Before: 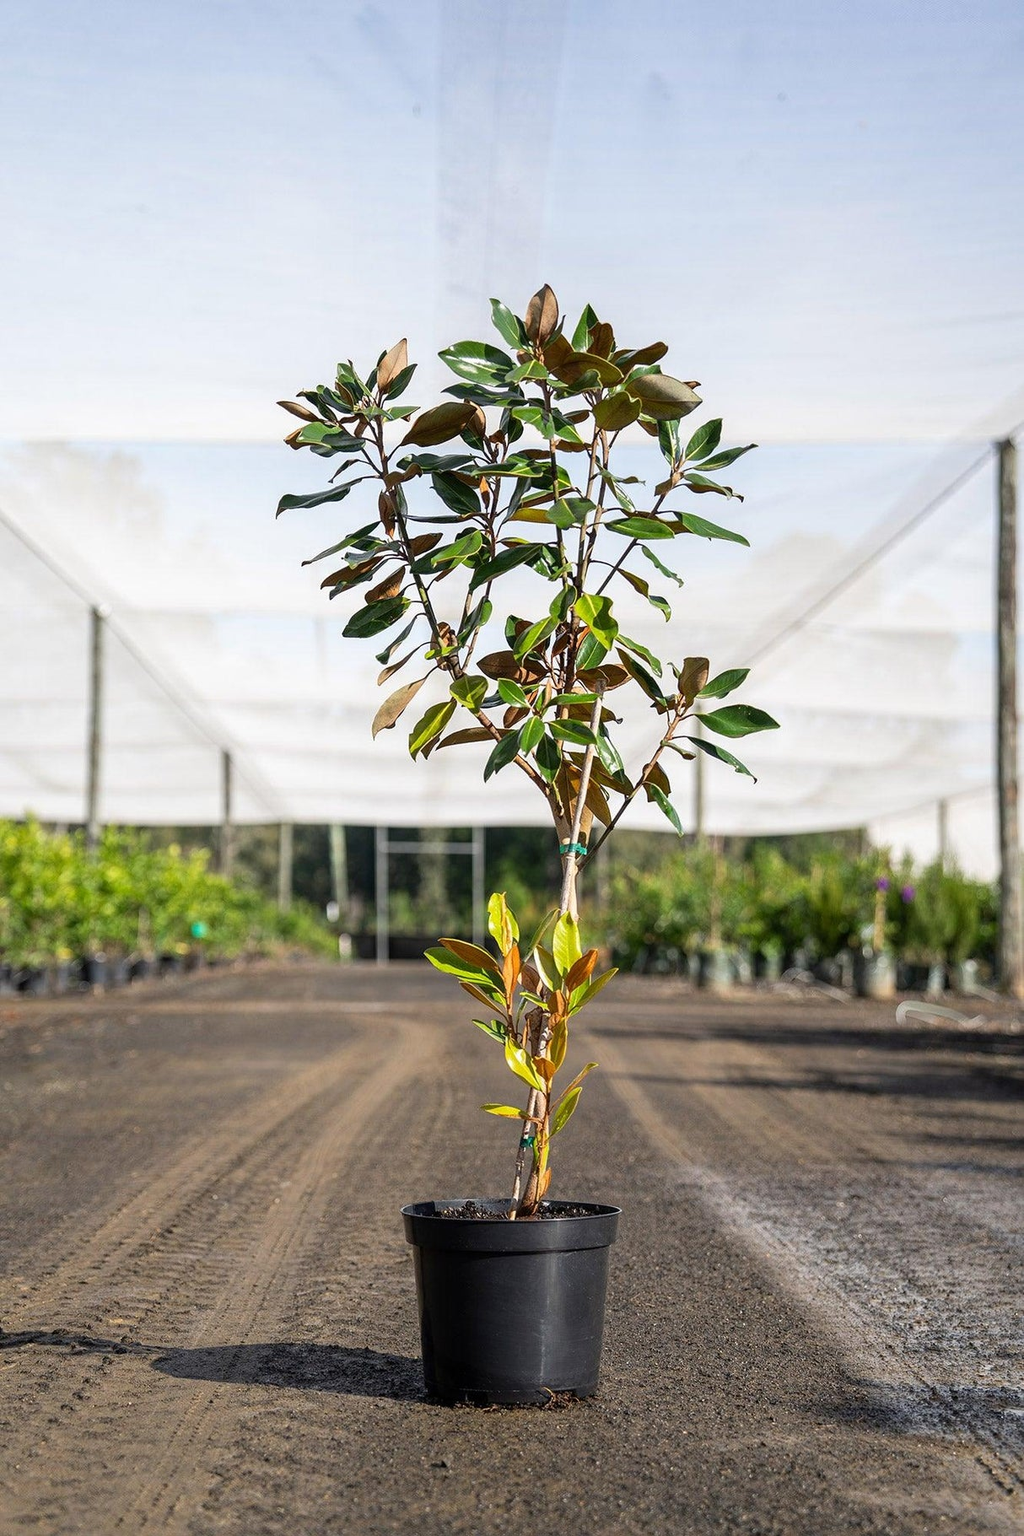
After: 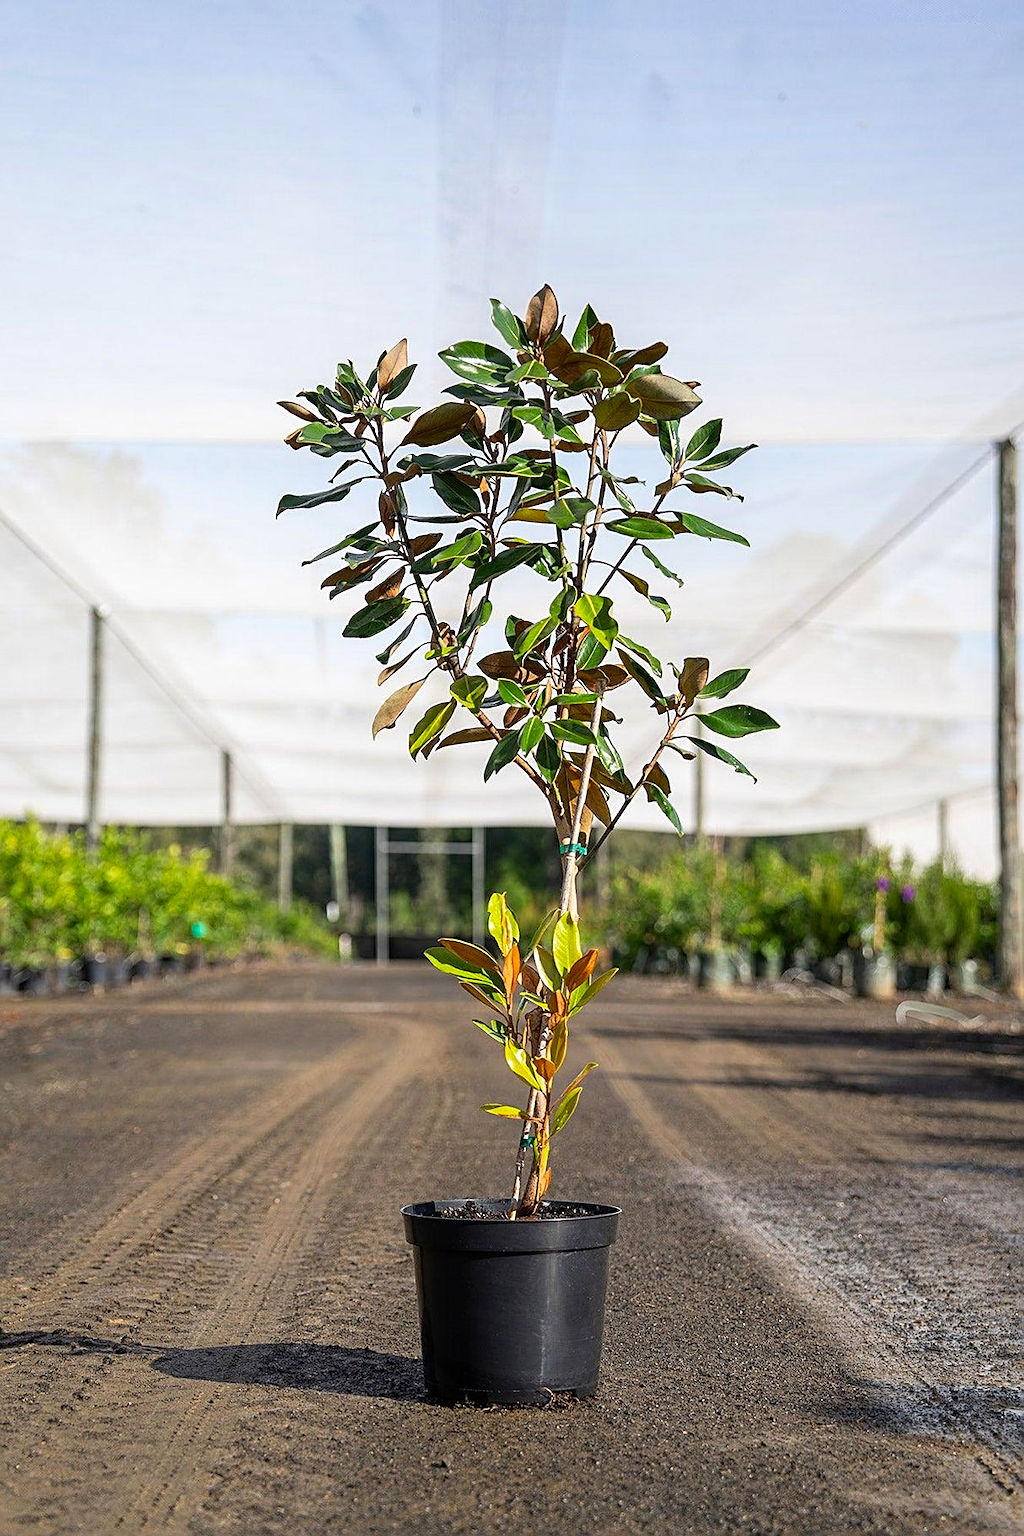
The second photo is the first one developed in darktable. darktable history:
contrast brightness saturation: contrast 0.038, saturation 0.155
sharpen: on, module defaults
